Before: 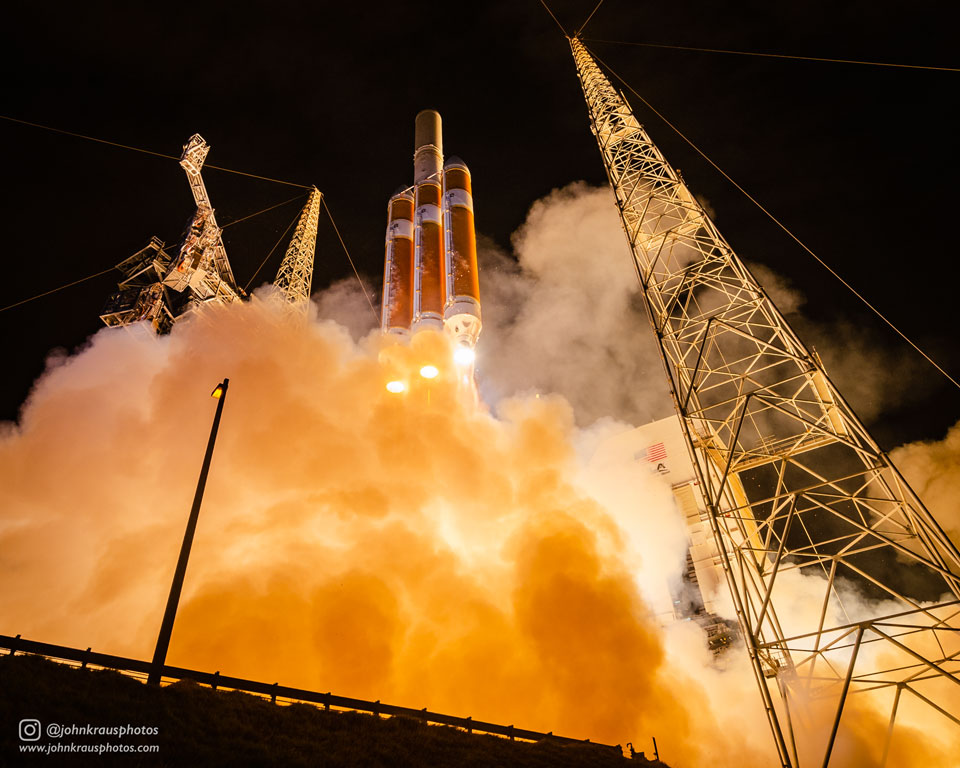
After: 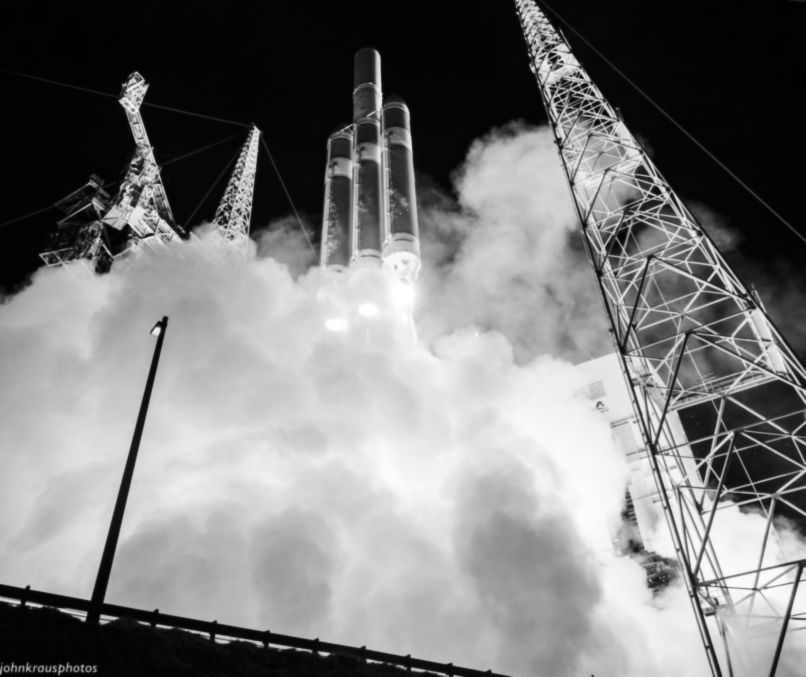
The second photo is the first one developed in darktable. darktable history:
lowpass: radius 0.76, contrast 1.56, saturation 0, unbound 0
white balance: red 0.98, blue 1.61
crop: left 6.446%, top 8.188%, right 9.538%, bottom 3.548%
